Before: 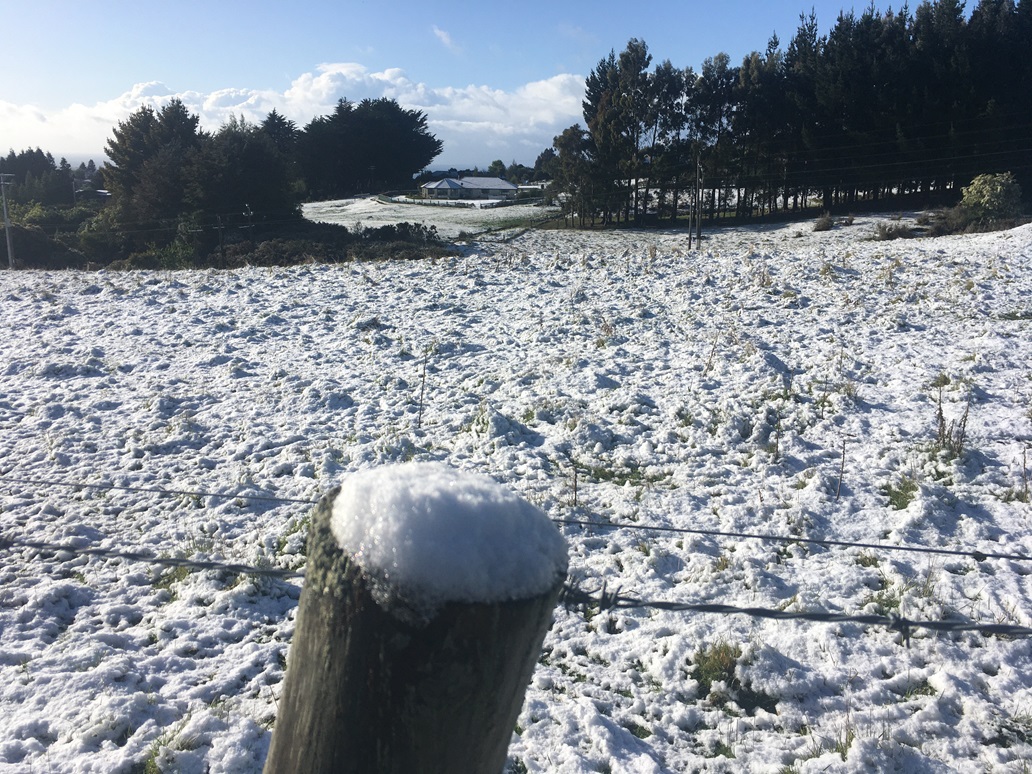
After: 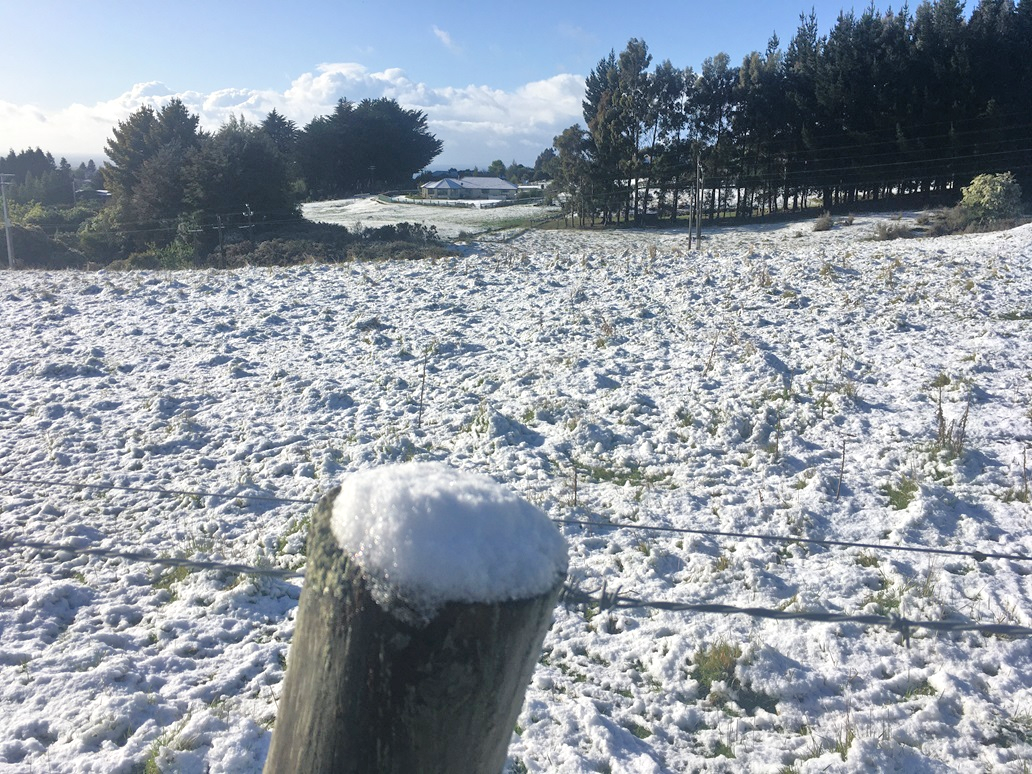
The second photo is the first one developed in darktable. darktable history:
tone equalizer: -7 EV 0.165 EV, -6 EV 0.61 EV, -5 EV 1.13 EV, -4 EV 1.33 EV, -3 EV 1.16 EV, -2 EV 0.6 EV, -1 EV 0.151 EV, mask exposure compensation -0.508 EV
